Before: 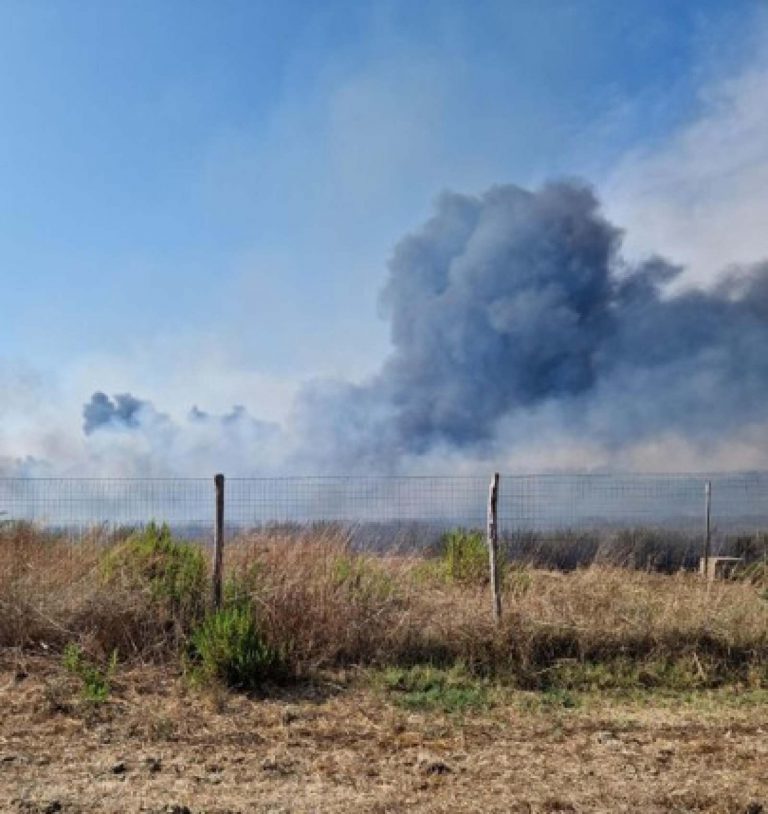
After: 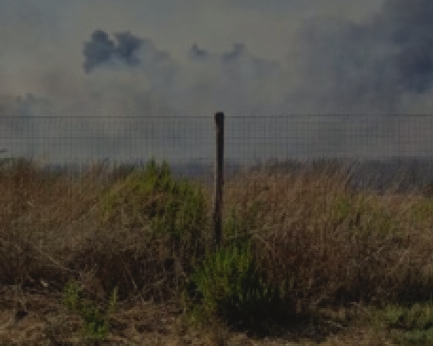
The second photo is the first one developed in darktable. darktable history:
color correction: highlights a* 1.39, highlights b* 17.83
contrast brightness saturation: contrast -0.1, saturation -0.1
crop: top 44.483%, right 43.593%, bottom 12.892%
exposure: exposure -2.002 EV, compensate highlight preservation false
